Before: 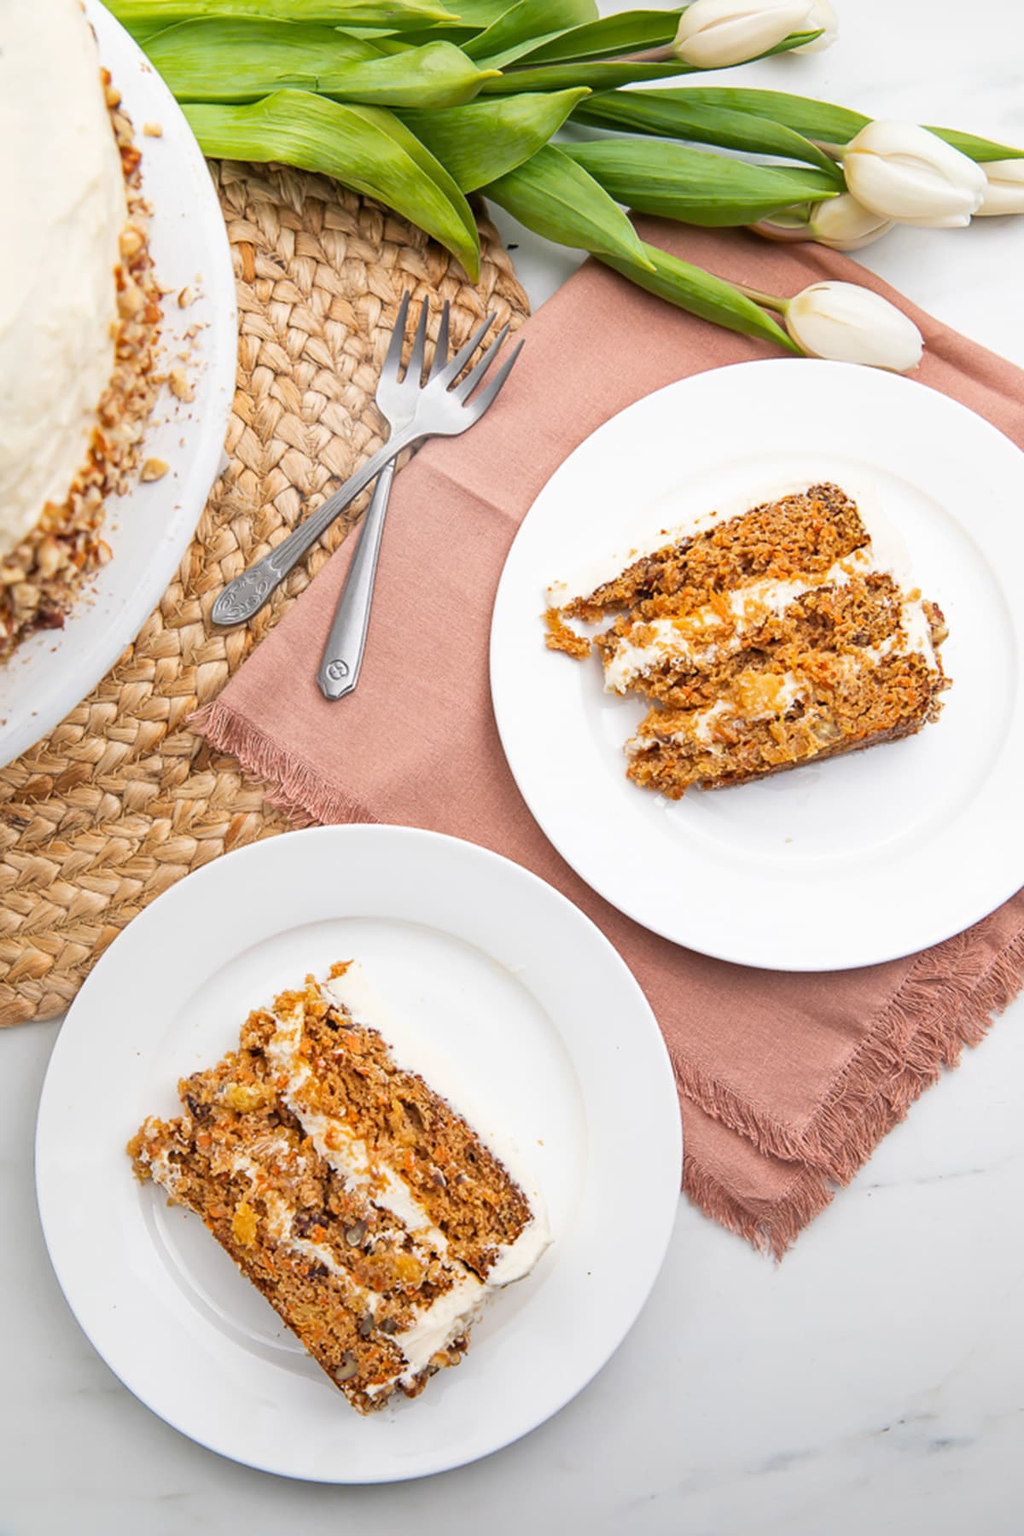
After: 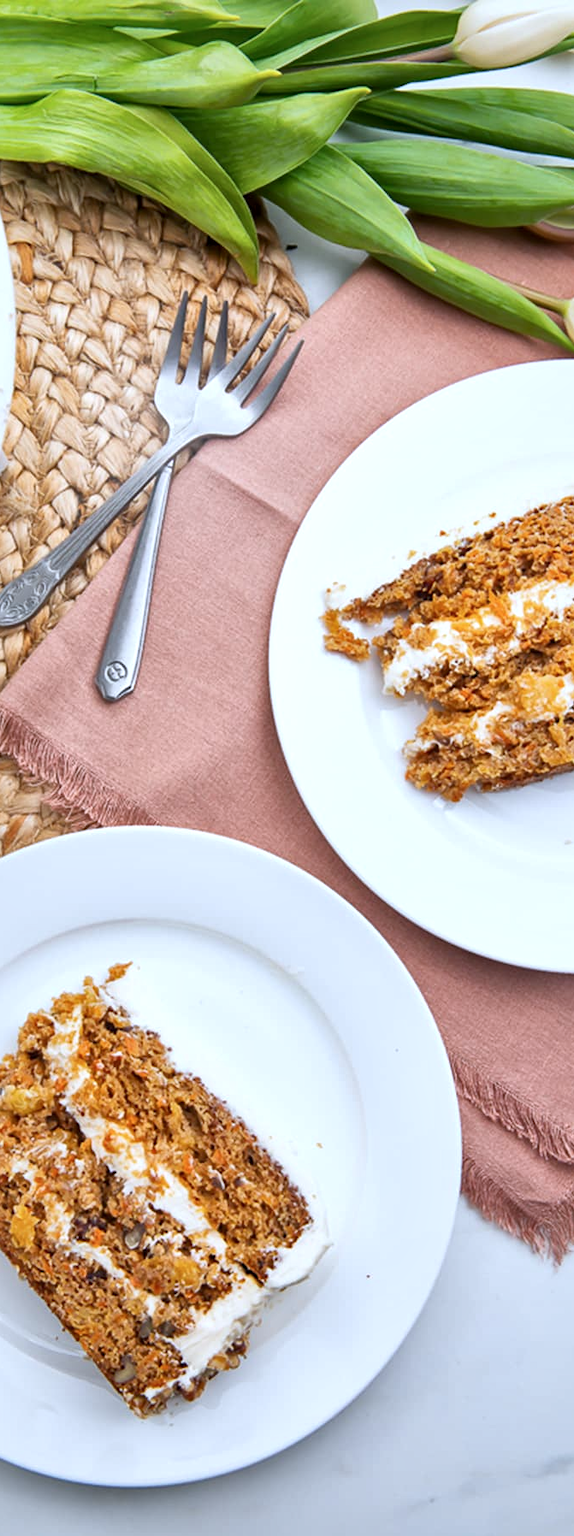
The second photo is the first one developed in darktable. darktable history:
crop: left 21.674%, right 22.086%
color calibration: x 0.37, y 0.382, temperature 4313.32 K
local contrast: mode bilateral grid, contrast 20, coarseness 50, detail 150%, midtone range 0.2
